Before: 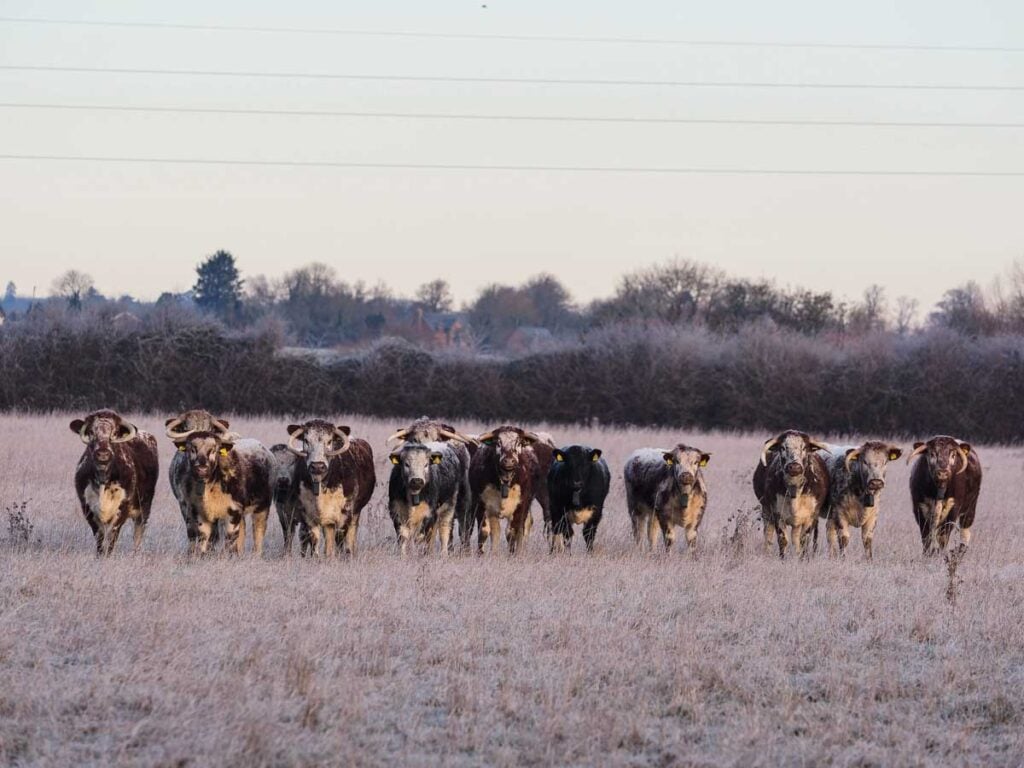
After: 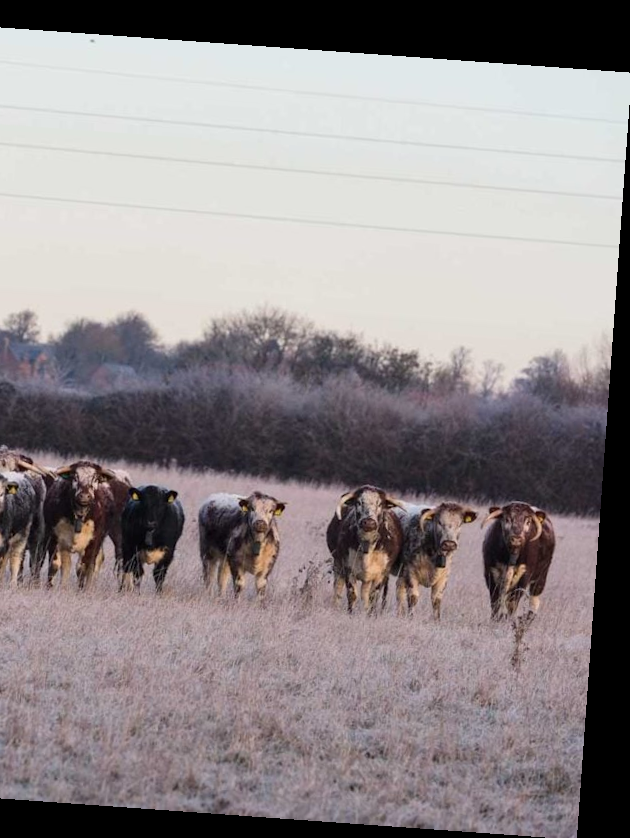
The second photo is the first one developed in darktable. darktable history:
crop: left 41.402%
rotate and perspective: rotation 4.1°, automatic cropping off
